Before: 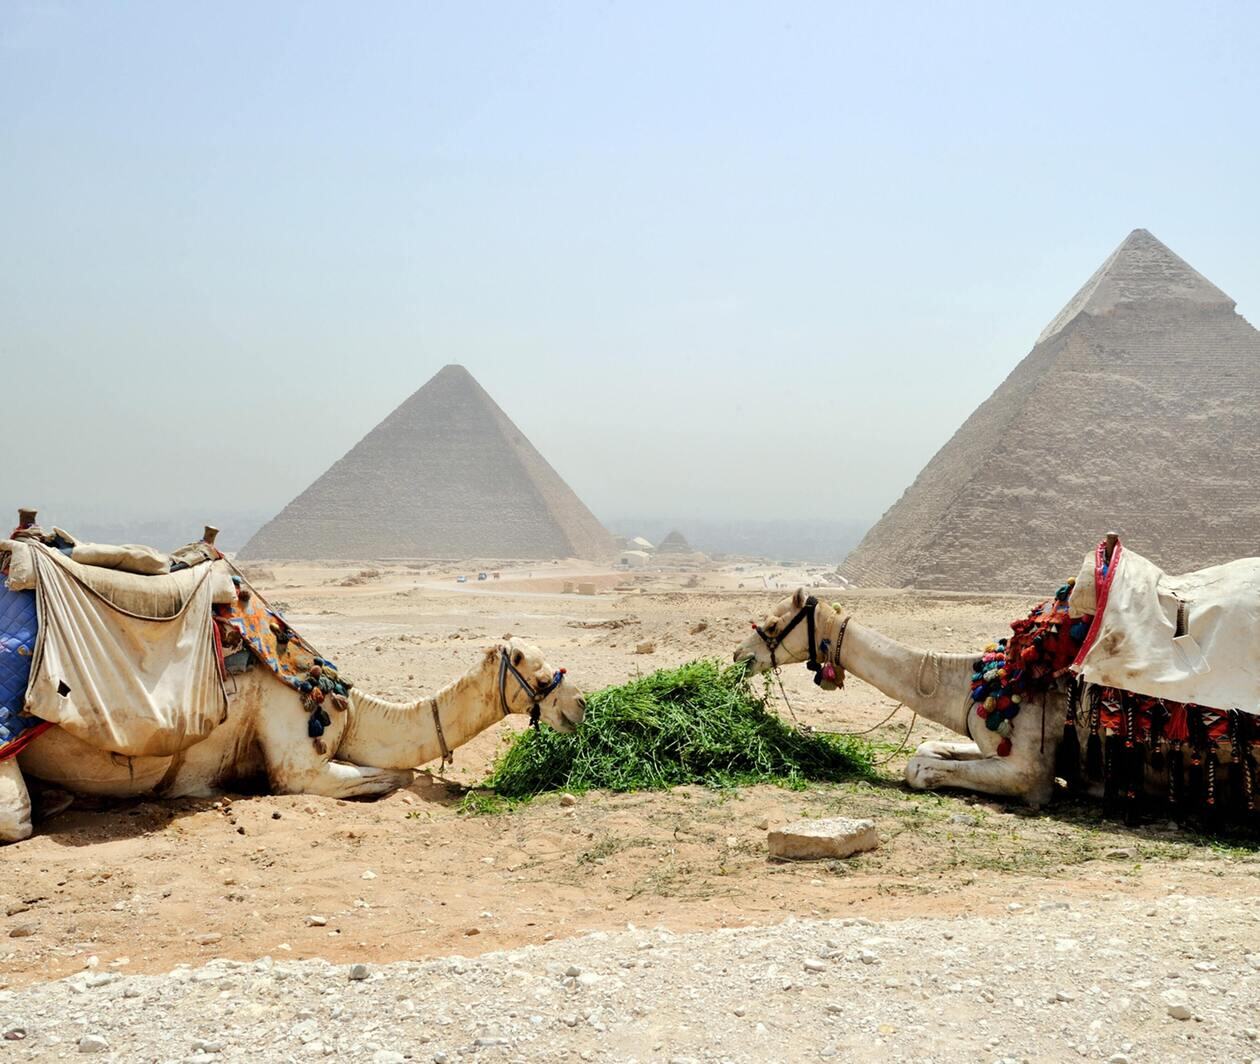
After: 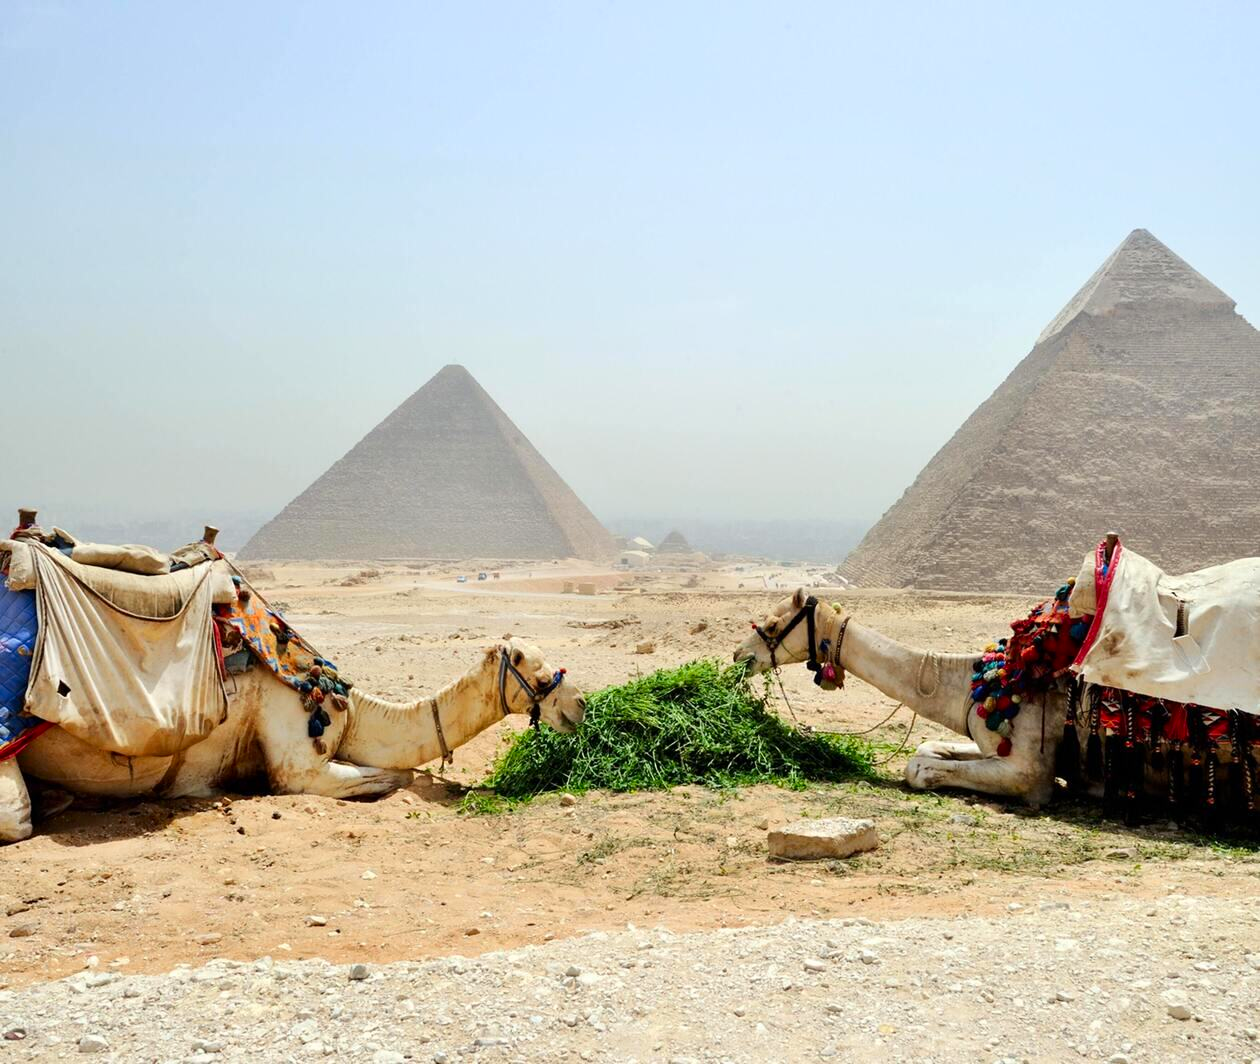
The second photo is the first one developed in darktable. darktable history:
contrast brightness saturation: contrast 0.084, saturation 0.203
